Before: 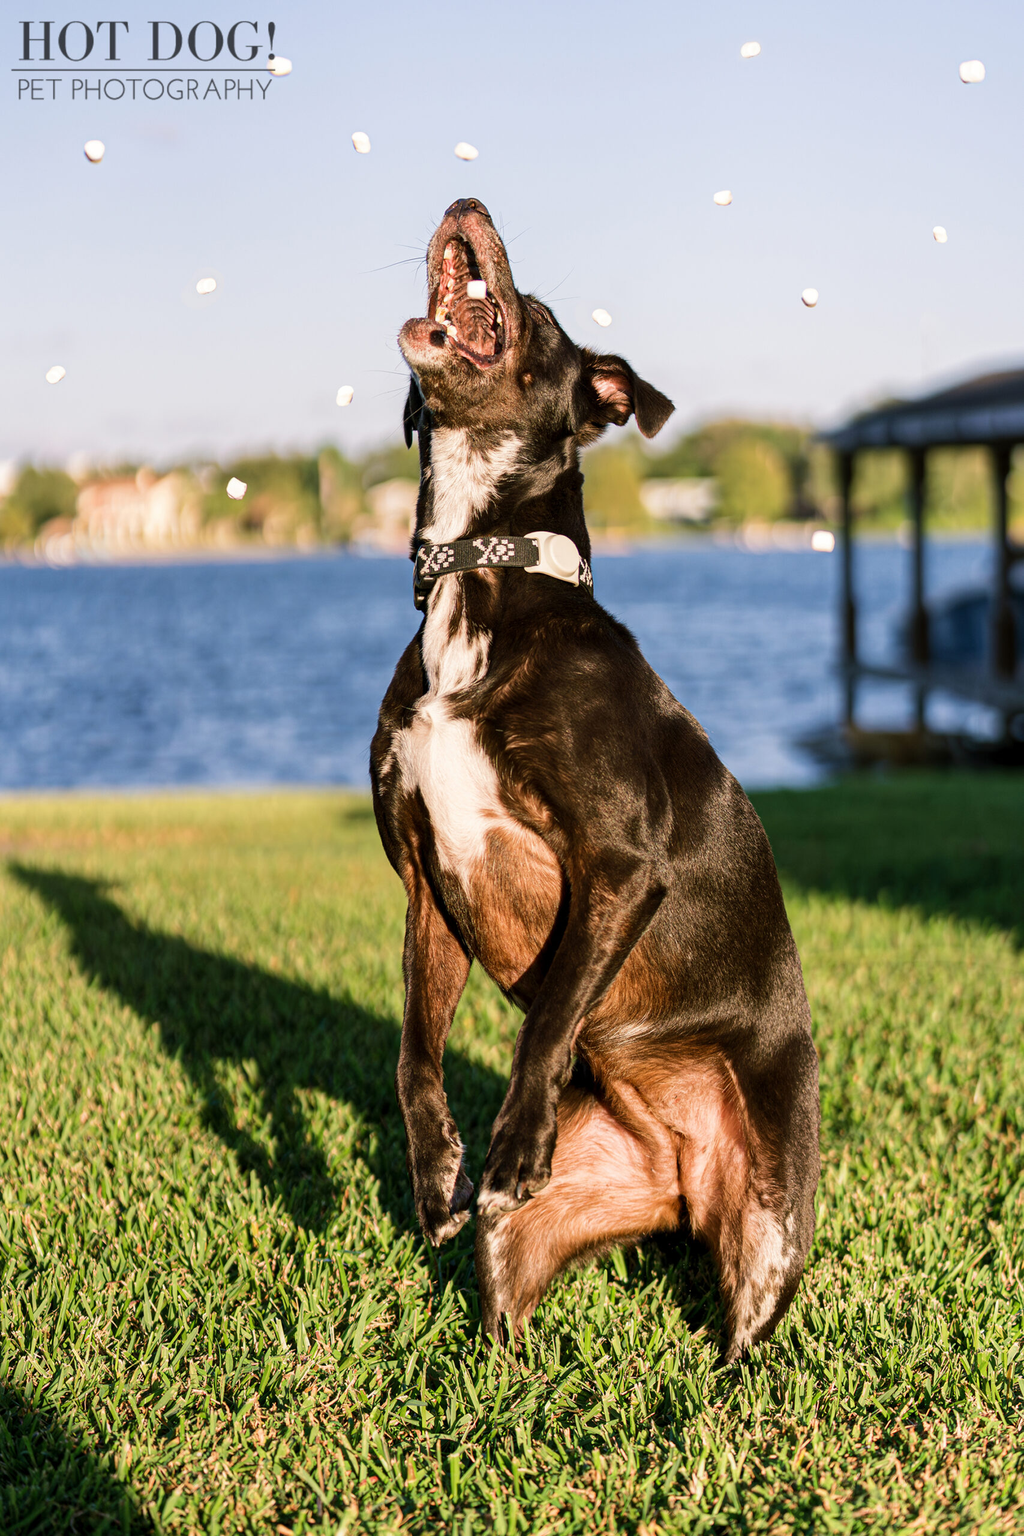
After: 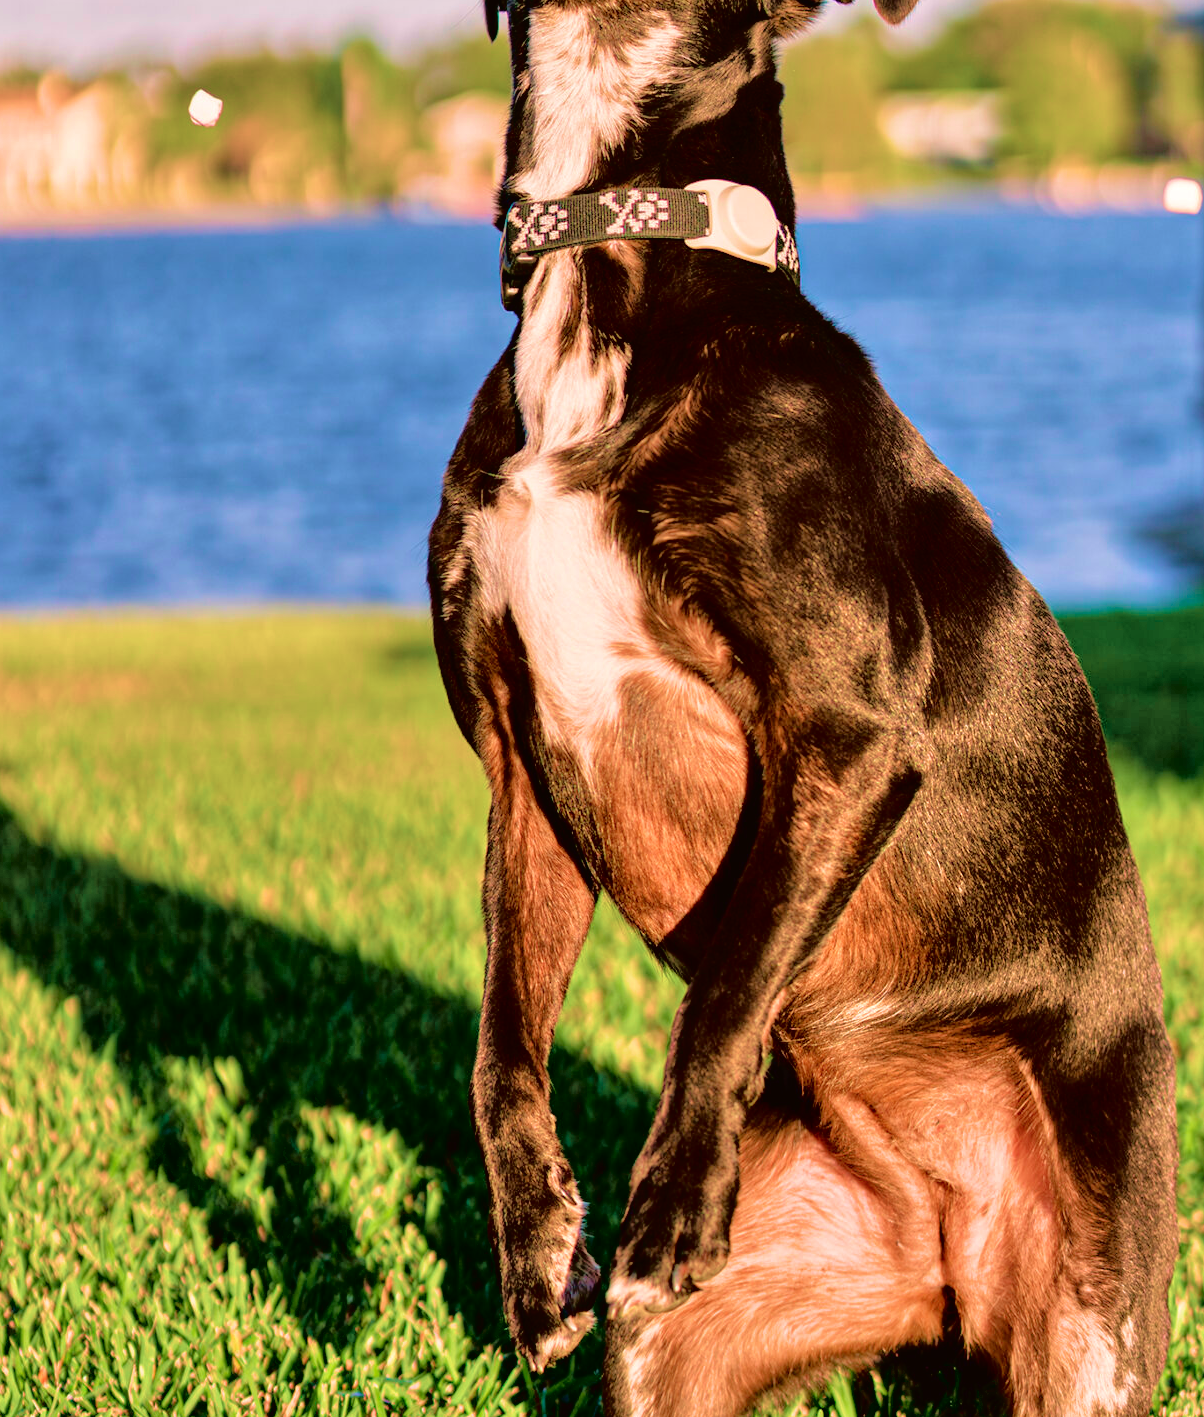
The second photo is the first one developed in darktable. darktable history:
crop: left 11.123%, top 27.61%, right 18.3%, bottom 17.034%
velvia: strength 56%
tone equalizer: -7 EV 0.15 EV, -6 EV 0.6 EV, -5 EV 1.15 EV, -4 EV 1.33 EV, -3 EV 1.15 EV, -2 EV 0.6 EV, -1 EV 0.15 EV, mask exposure compensation -0.5 EV
tone curve: curves: ch0 [(0, 0.013) (0.181, 0.074) (0.337, 0.304) (0.498, 0.485) (0.78, 0.742) (0.993, 0.954)]; ch1 [(0, 0) (0.294, 0.184) (0.359, 0.34) (0.362, 0.35) (0.43, 0.41) (0.469, 0.463) (0.495, 0.502) (0.54, 0.563) (0.612, 0.641) (1, 1)]; ch2 [(0, 0) (0.44, 0.437) (0.495, 0.502) (0.524, 0.534) (0.557, 0.56) (0.634, 0.654) (0.728, 0.722) (1, 1)], color space Lab, independent channels, preserve colors none
